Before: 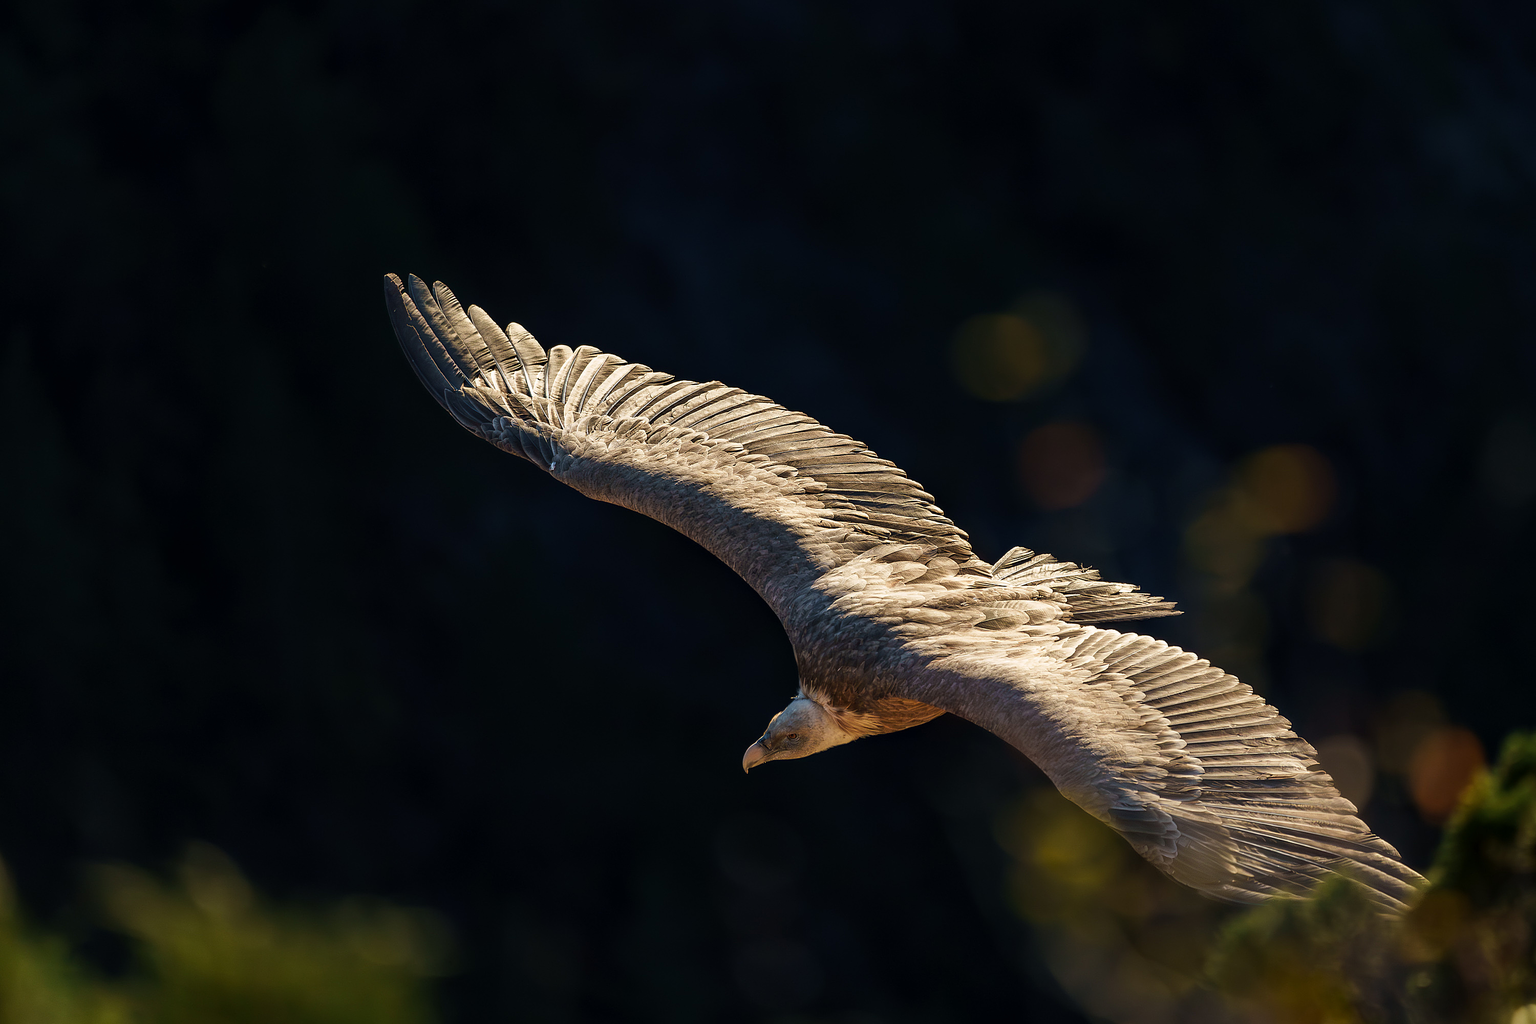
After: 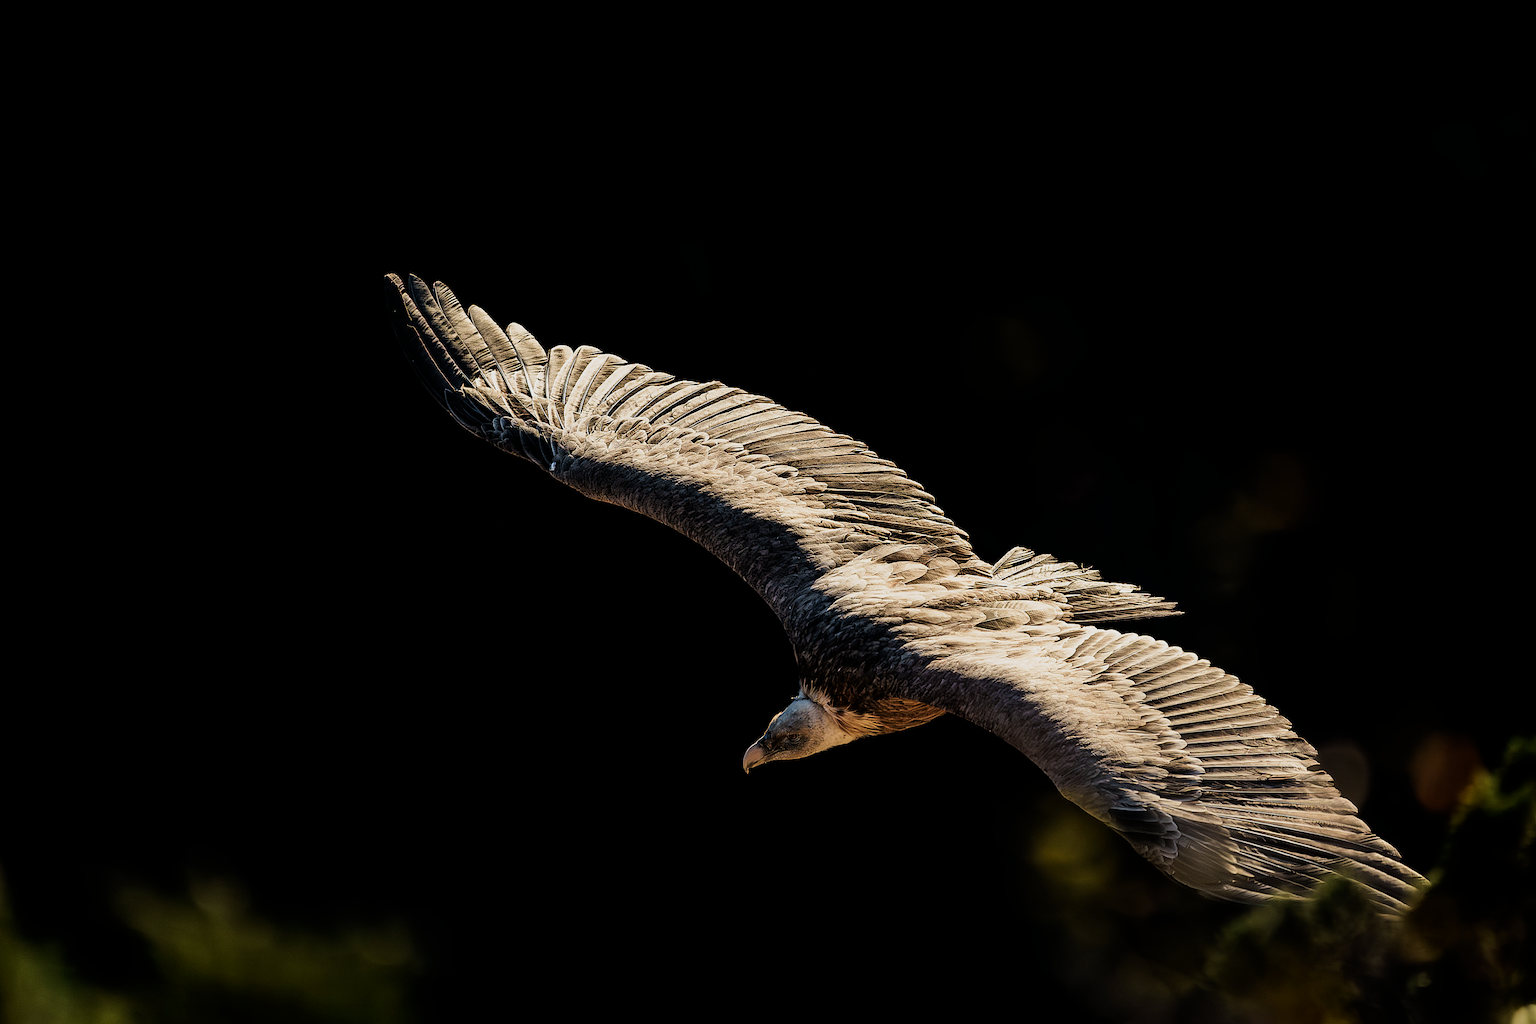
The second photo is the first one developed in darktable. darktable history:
filmic rgb: black relative exposure -5.05 EV, white relative exposure 3.97 EV, hardness 2.89, contrast 1.3, highlights saturation mix -29.43%
contrast brightness saturation: contrast 0.075
sharpen: amount 0.201
